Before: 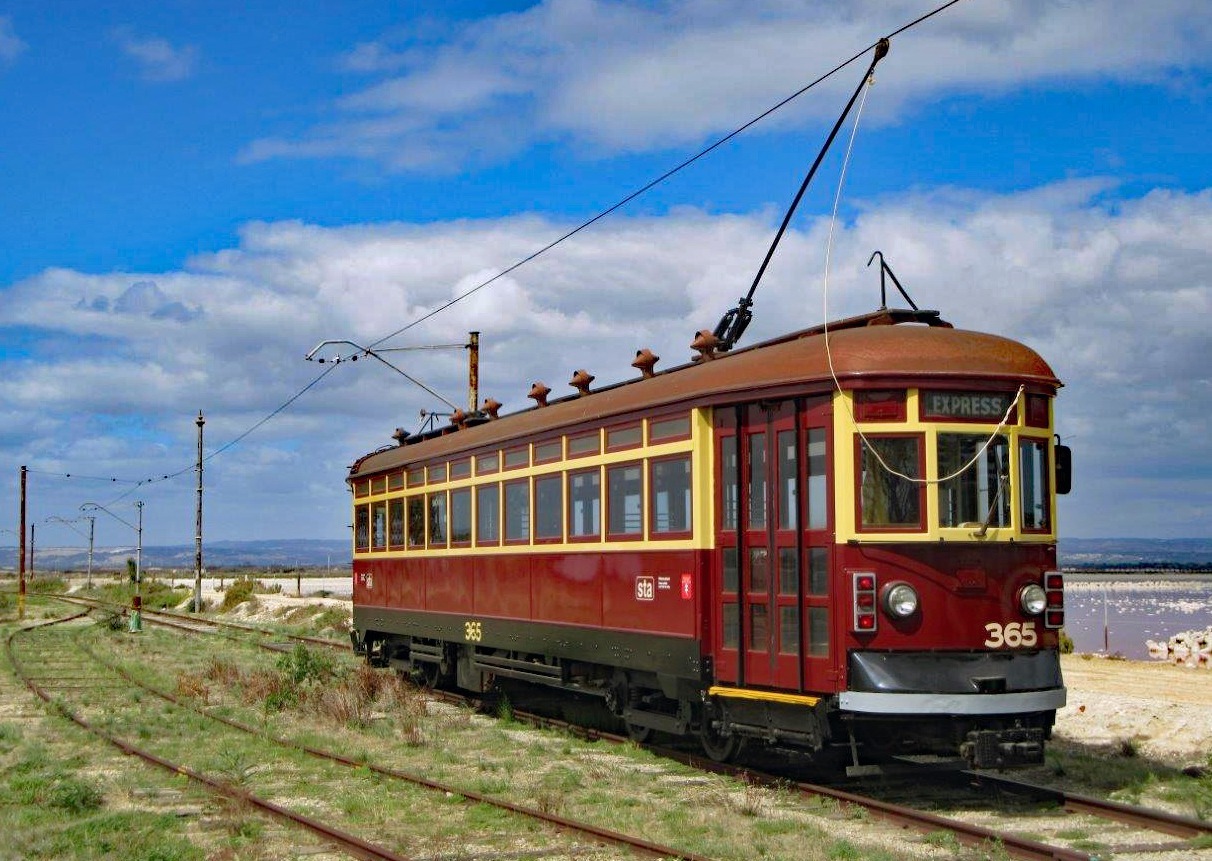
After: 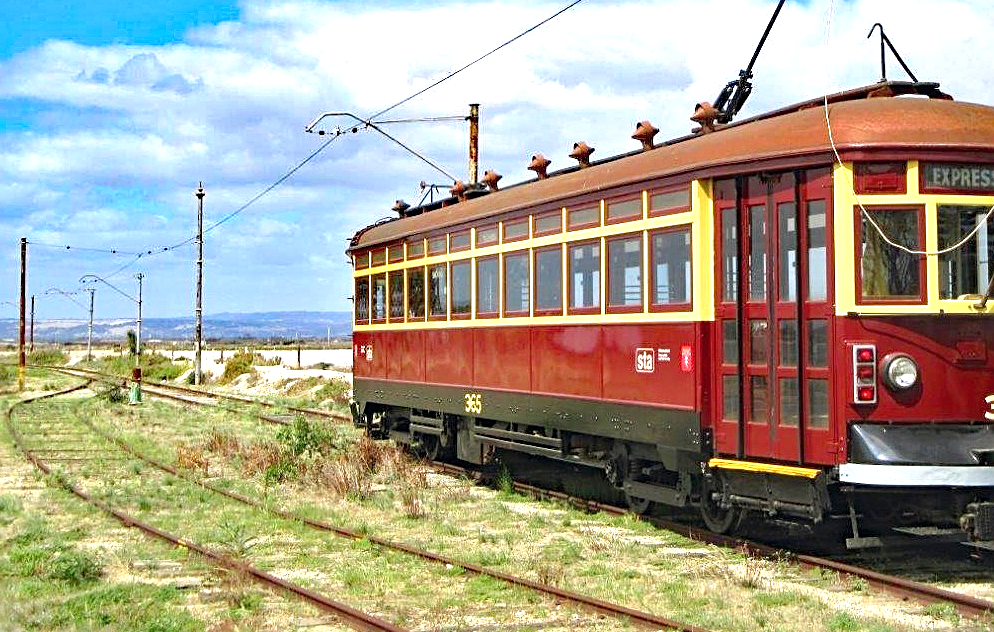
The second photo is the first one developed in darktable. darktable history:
sharpen: on, module defaults
exposure: black level correction 0, exposure 1.1 EV, compensate exposure bias true, compensate highlight preservation false
crop: top 26.531%, right 17.959%
